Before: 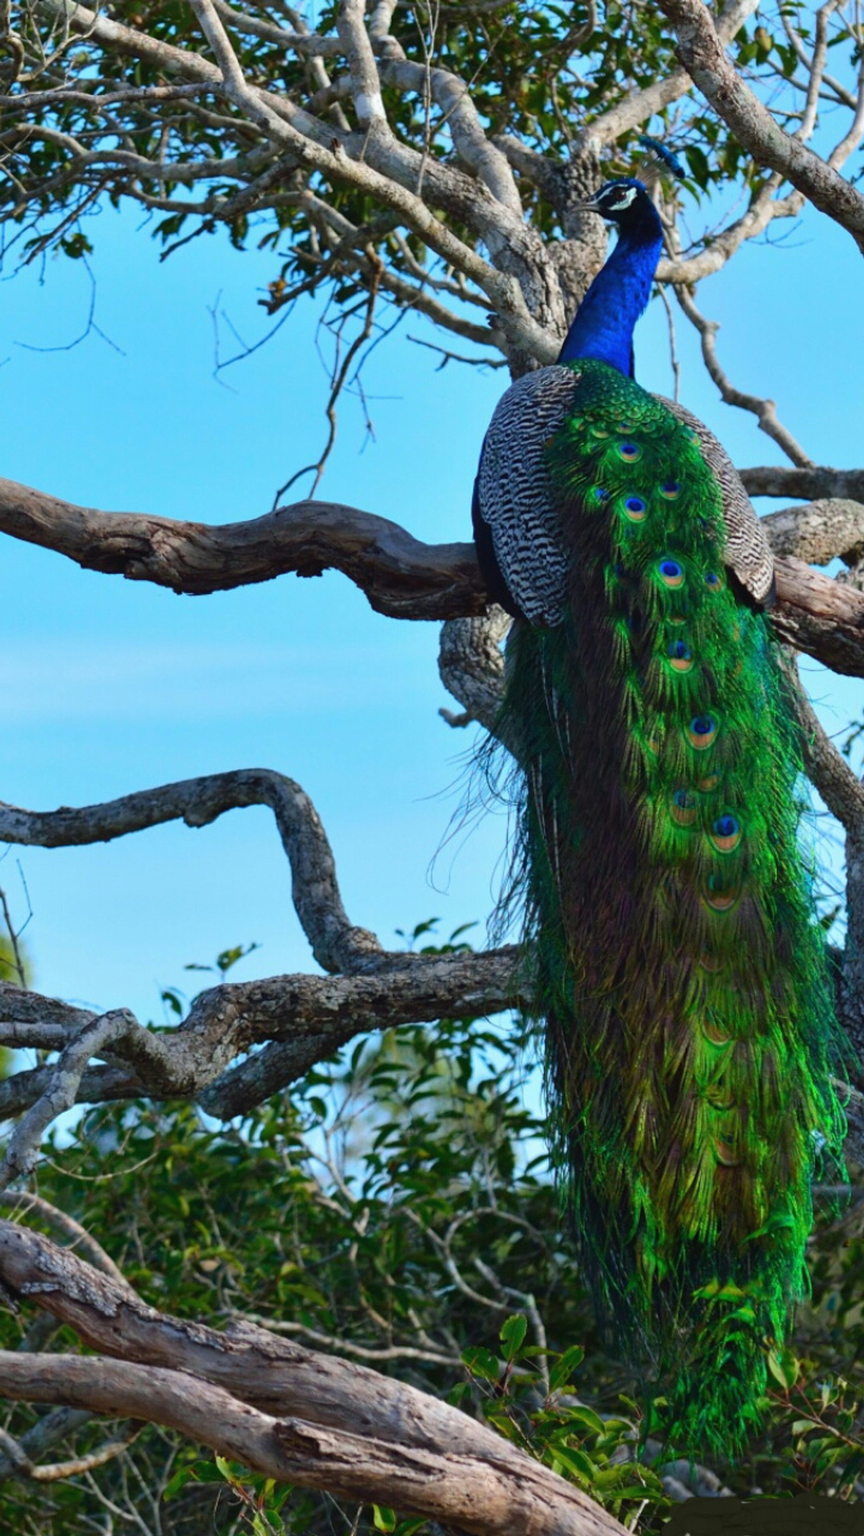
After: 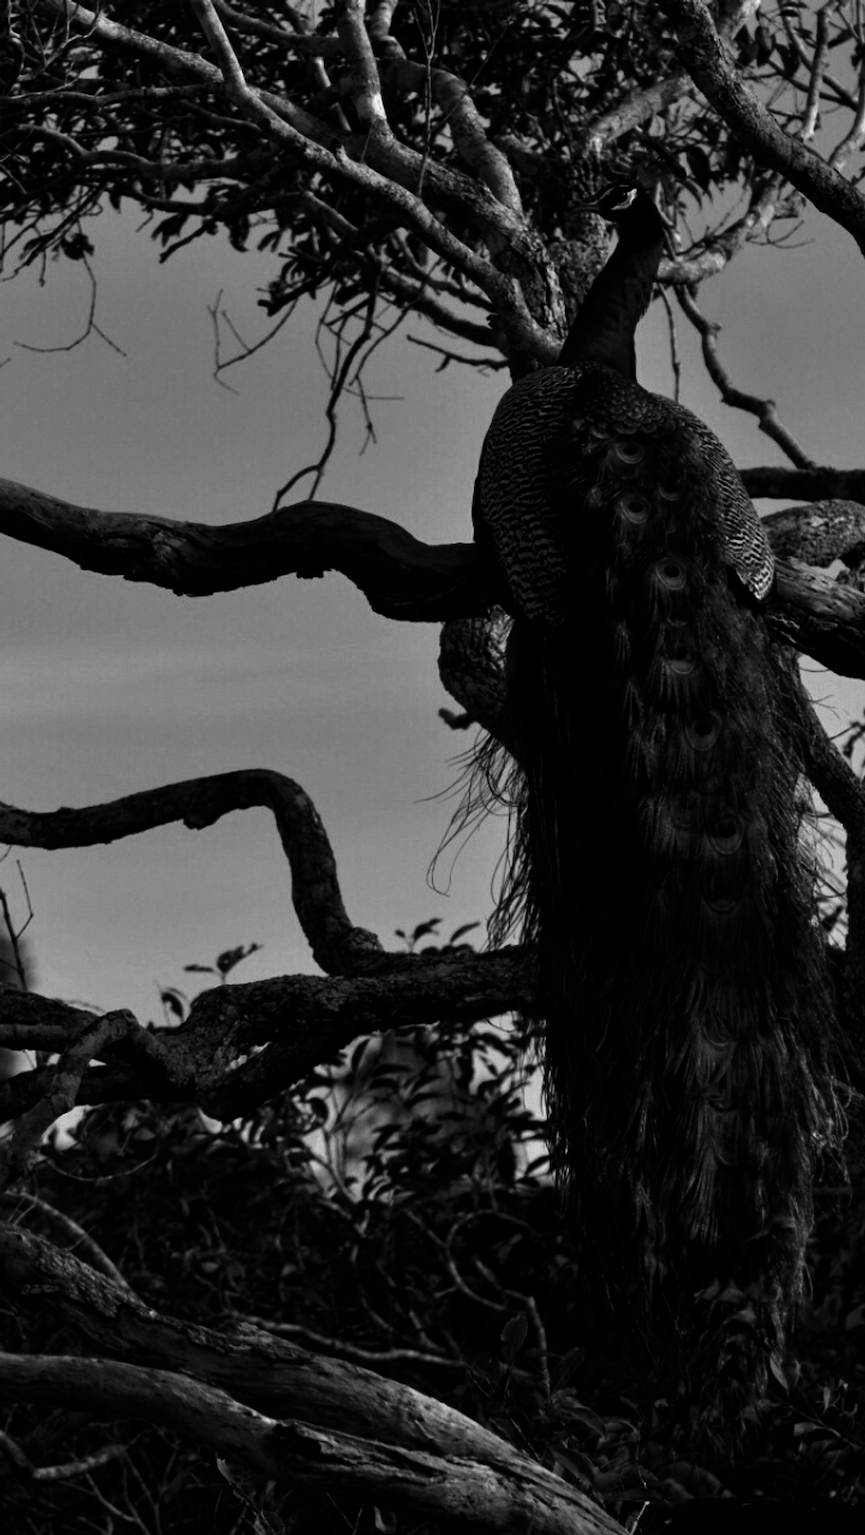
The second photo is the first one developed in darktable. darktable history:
crop: bottom 0.071%
contrast brightness saturation: contrast 0.02, brightness -1, saturation -1
